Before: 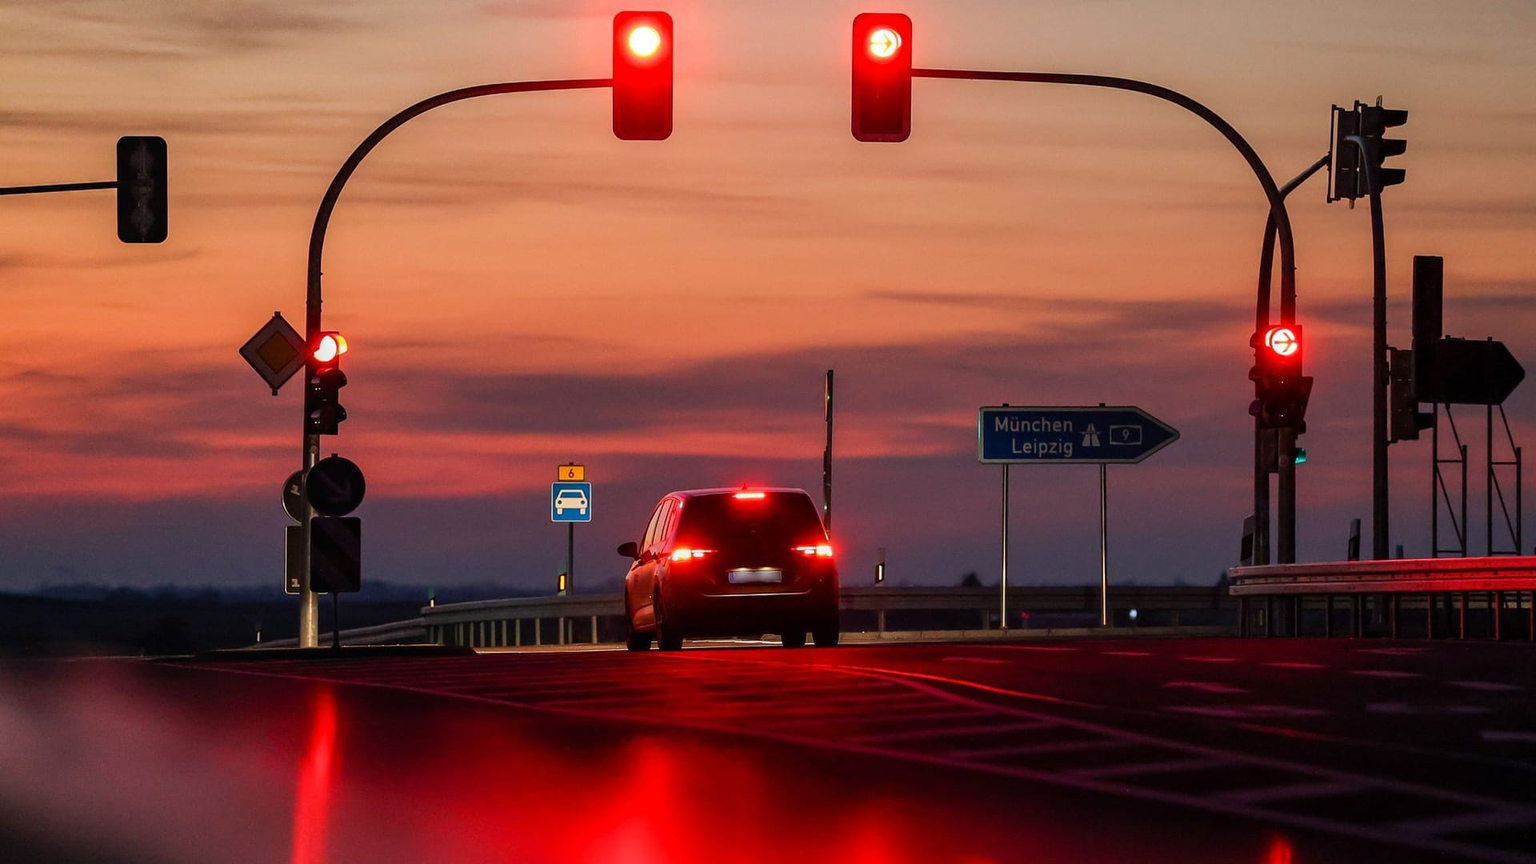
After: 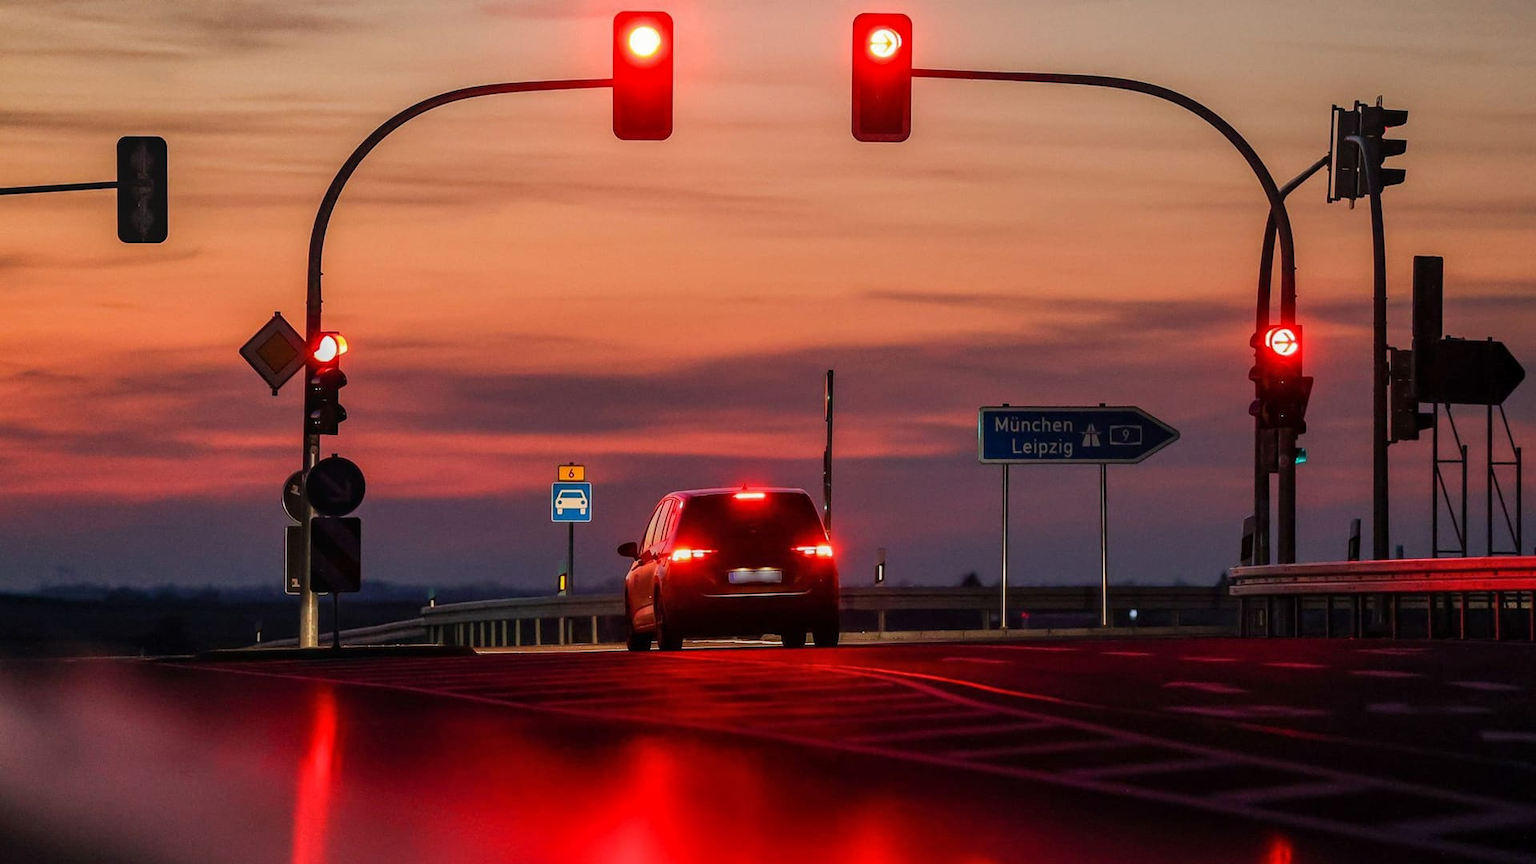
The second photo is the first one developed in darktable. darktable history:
exposure: compensate exposure bias true, compensate highlight preservation false
local contrast: detail 110%
